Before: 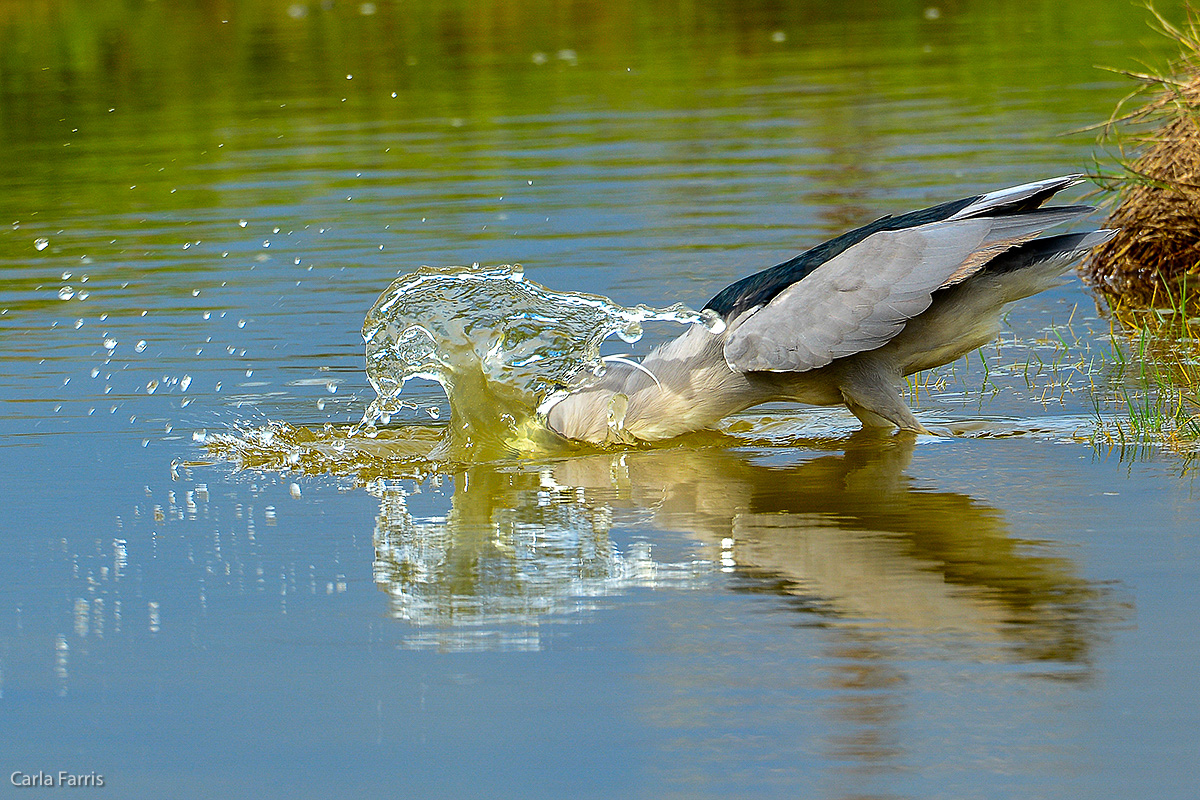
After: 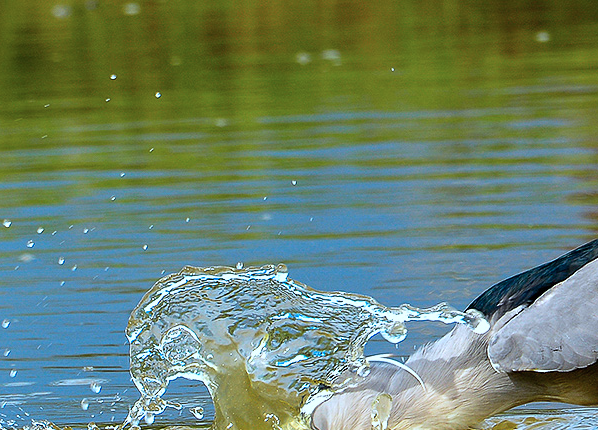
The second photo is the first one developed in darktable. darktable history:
color correction: highlights a* -2.45, highlights b* -18.3
crop: left 19.749%, right 30.366%, bottom 46.238%
